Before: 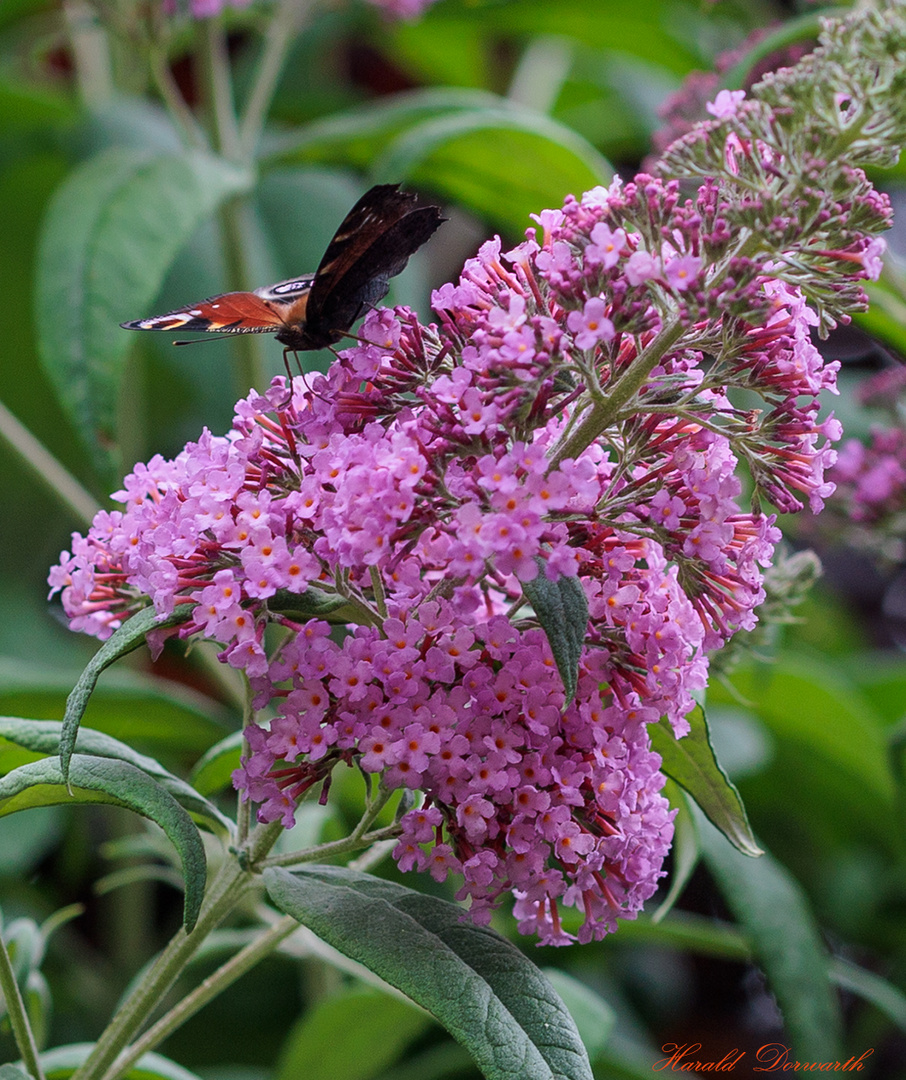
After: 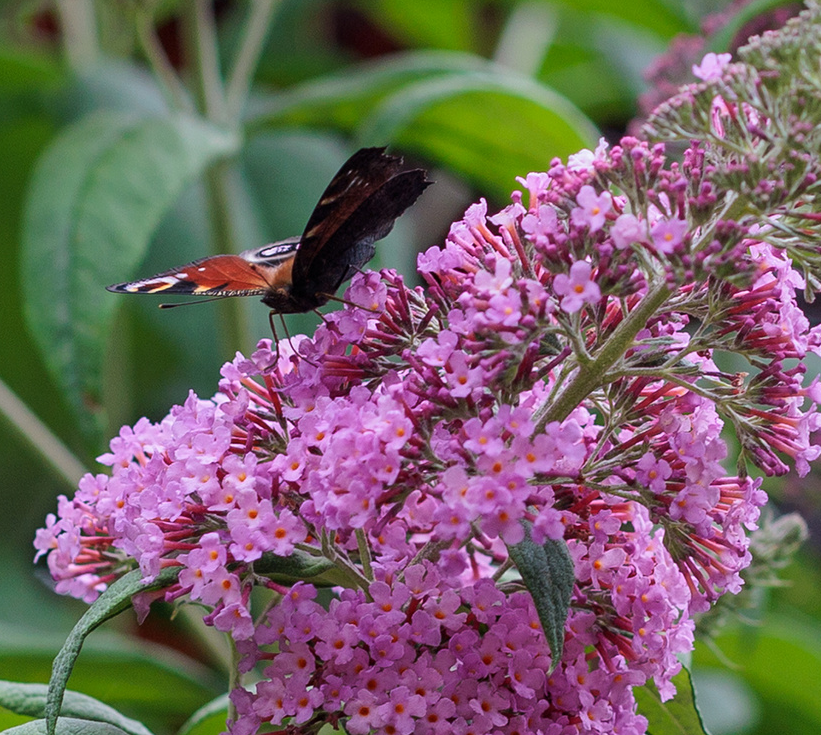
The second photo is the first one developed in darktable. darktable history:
exposure: exposure -0.013 EV, compensate highlight preservation false
crop: left 1.557%, top 3.454%, right 7.769%, bottom 28.439%
